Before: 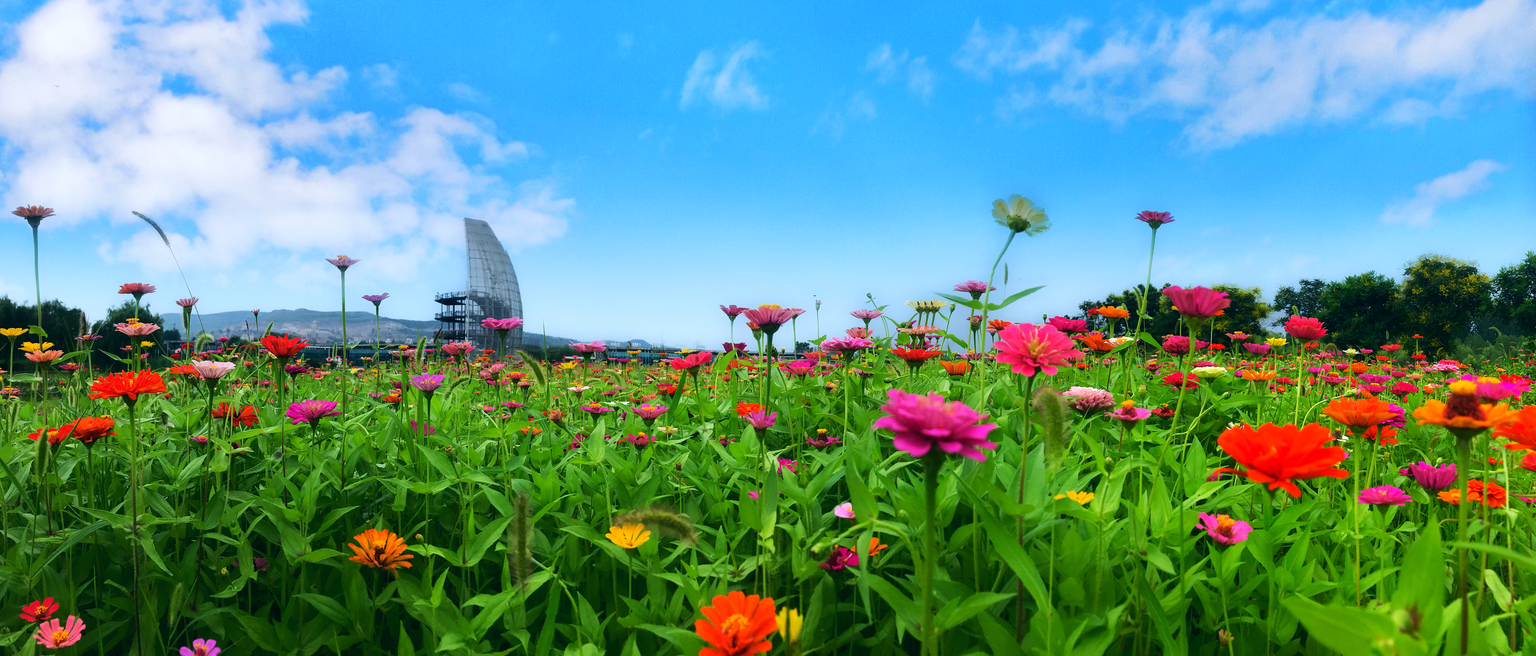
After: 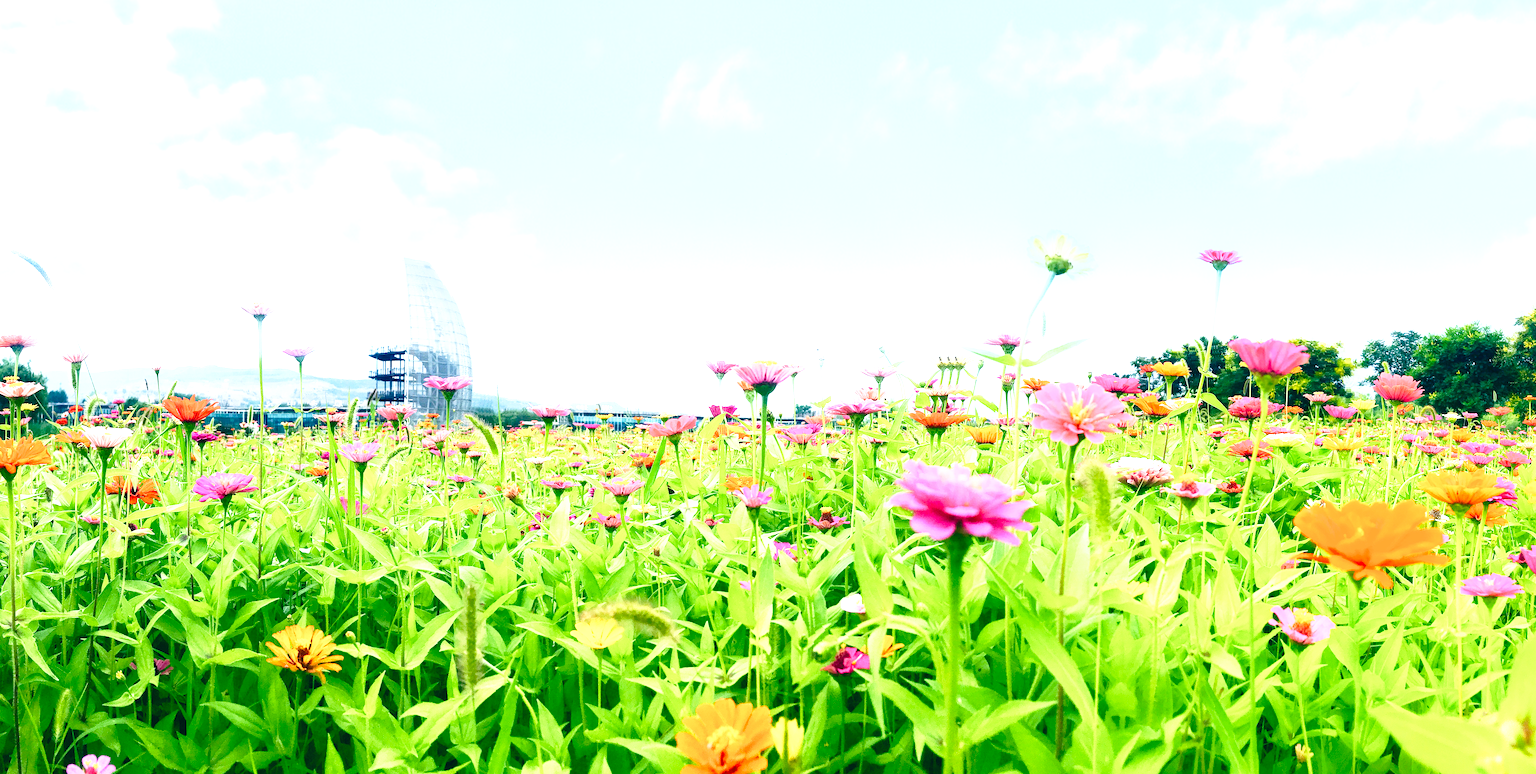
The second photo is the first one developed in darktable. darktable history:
exposure: black level correction 0.001, exposure 1.996 EV, compensate highlight preservation false
crop: left 8.046%, right 7.373%
base curve: curves: ch0 [(0, 0) (0.028, 0.03) (0.121, 0.232) (0.46, 0.748) (0.859, 0.968) (1, 1)], preserve colors none
